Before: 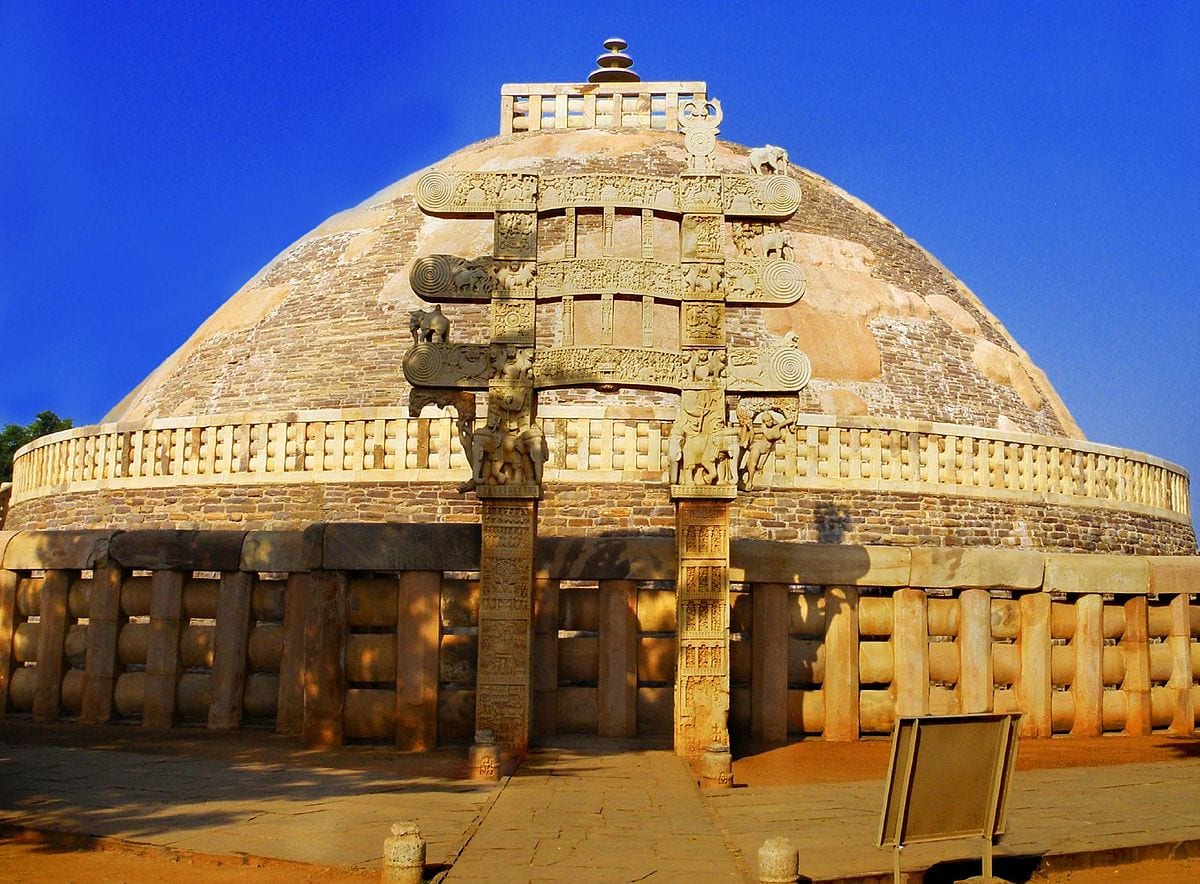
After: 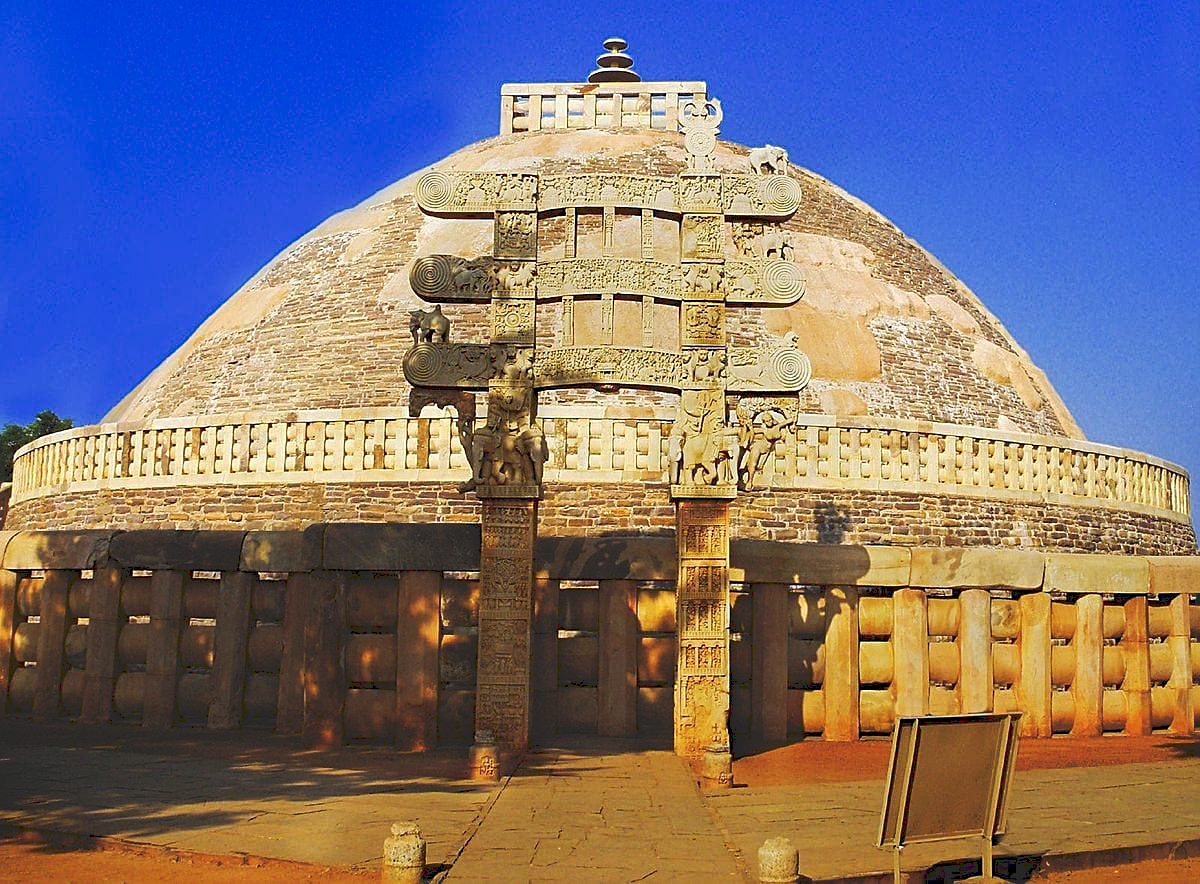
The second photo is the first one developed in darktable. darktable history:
tone curve: curves: ch0 [(0, 0) (0.003, 0.156) (0.011, 0.156) (0.025, 0.157) (0.044, 0.164) (0.069, 0.172) (0.1, 0.181) (0.136, 0.191) (0.177, 0.214) (0.224, 0.245) (0.277, 0.285) (0.335, 0.333) (0.399, 0.387) (0.468, 0.471) (0.543, 0.556) (0.623, 0.648) (0.709, 0.734) (0.801, 0.809) (0.898, 0.891) (1, 1)], preserve colors none
sharpen: on, module defaults
